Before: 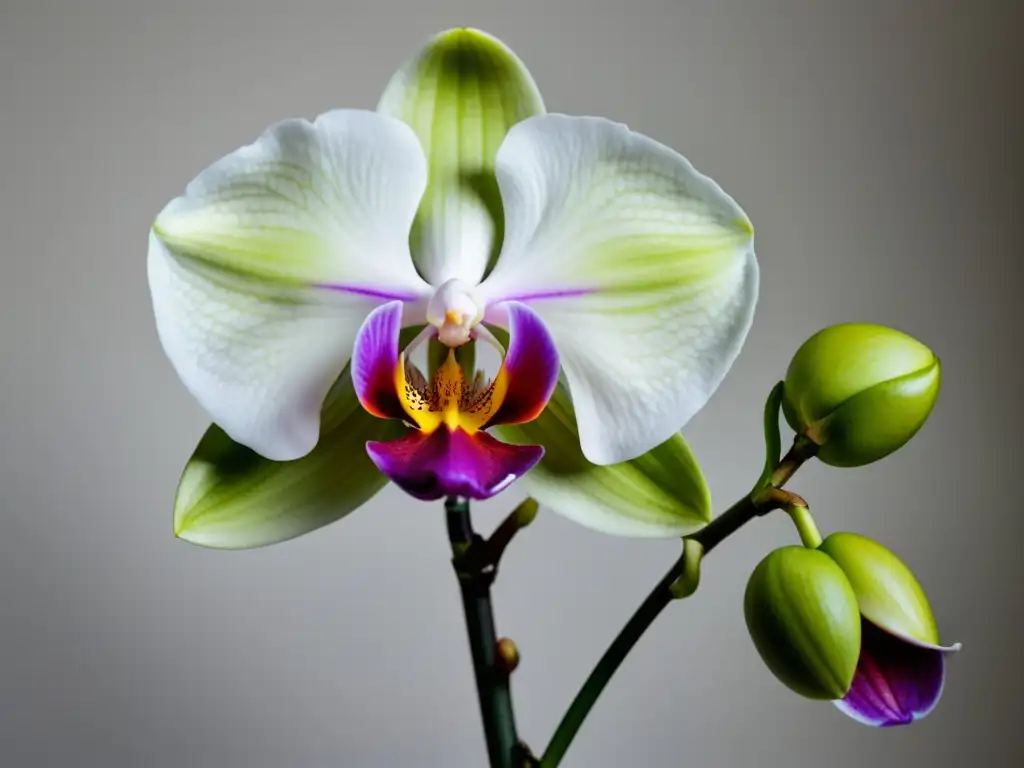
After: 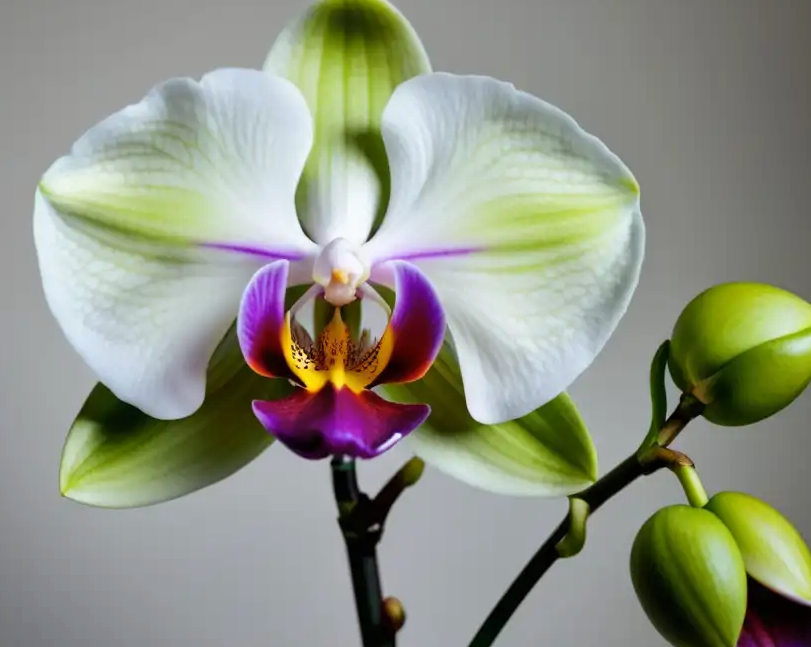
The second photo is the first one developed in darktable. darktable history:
color zones: curves: ch0 [(0.068, 0.464) (0.25, 0.5) (0.48, 0.508) (0.75, 0.536) (0.886, 0.476) (0.967, 0.456)]; ch1 [(0.066, 0.456) (0.25, 0.5) (0.616, 0.508) (0.746, 0.56) (0.934, 0.444)]
crop: left 11.225%, top 5.381%, right 9.565%, bottom 10.314%
